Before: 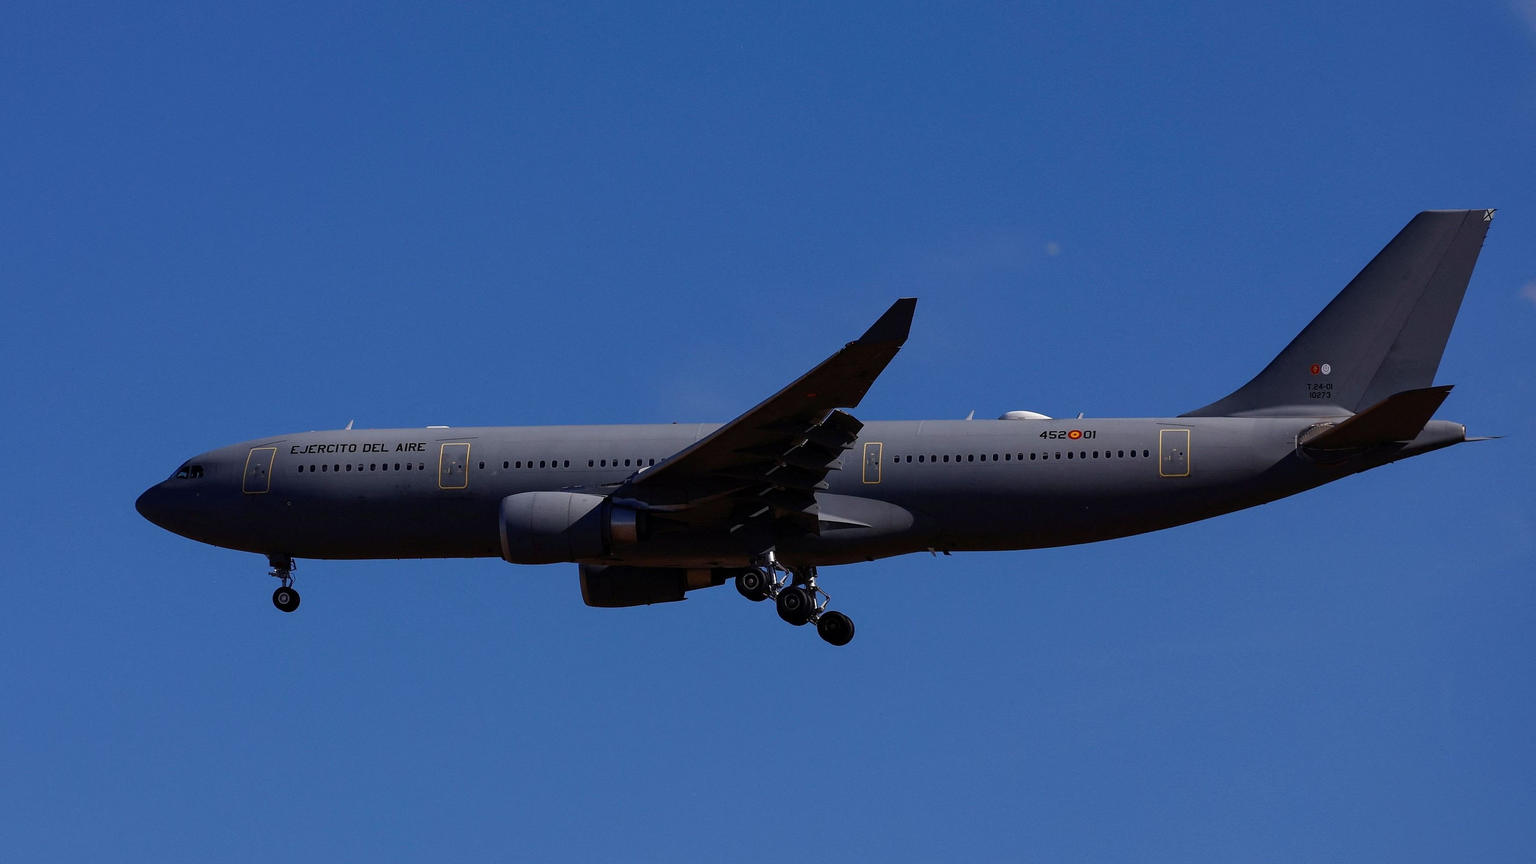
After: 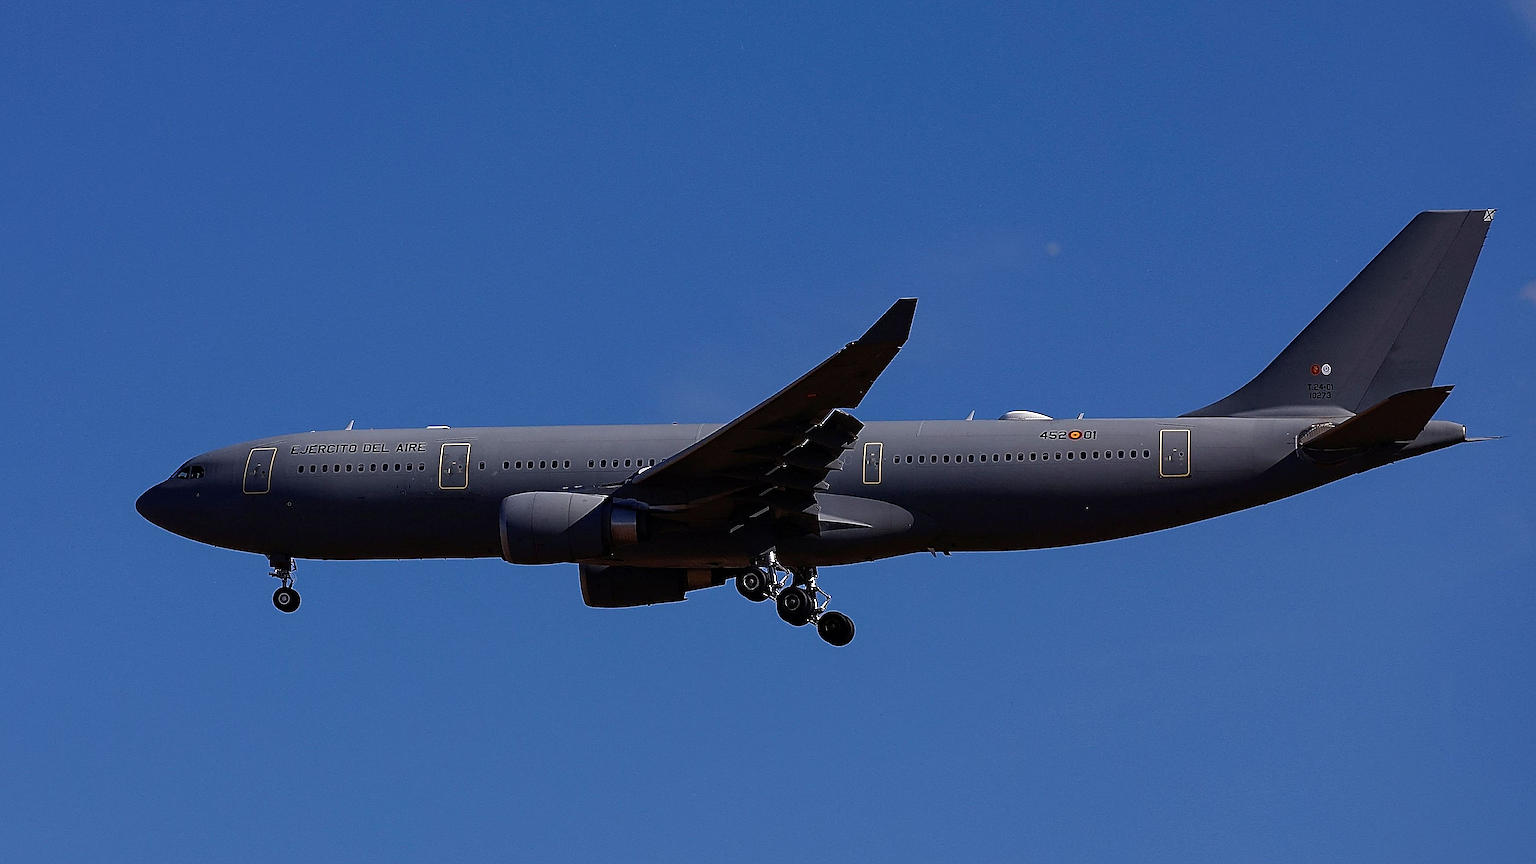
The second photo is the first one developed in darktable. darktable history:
sharpen: amount 1.848
